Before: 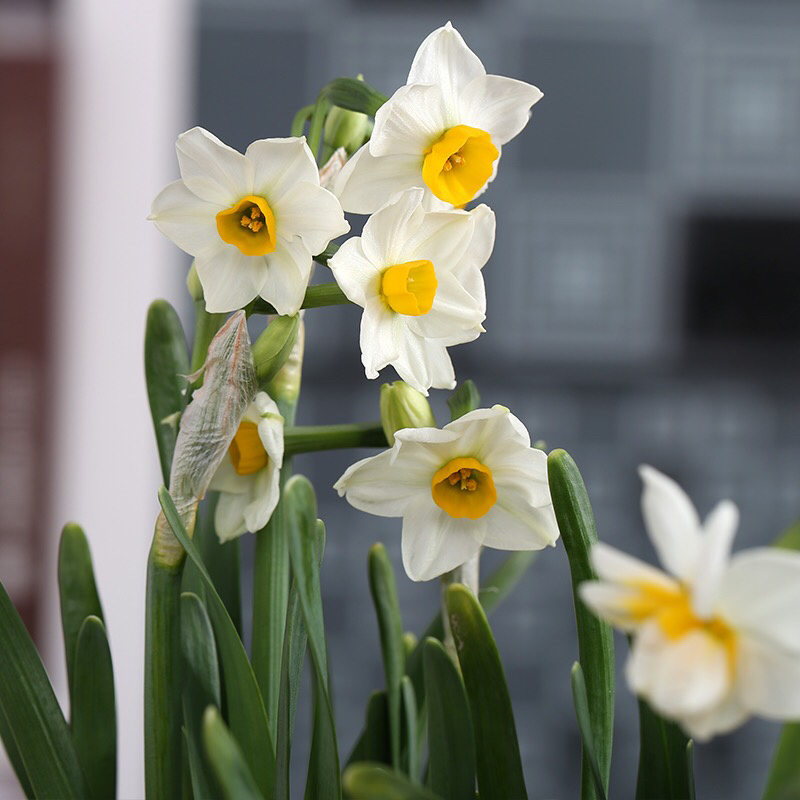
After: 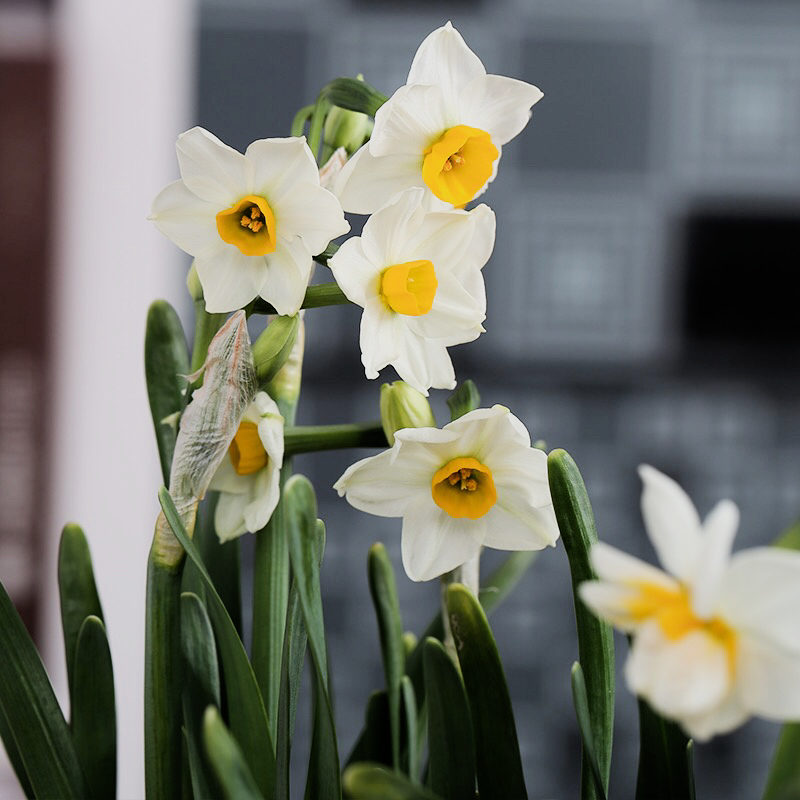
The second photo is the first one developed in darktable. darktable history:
filmic rgb: black relative exposure -7.65 EV, white relative exposure 4.56 EV, hardness 3.61, contrast 1.106
tone equalizer: -8 EV -0.417 EV, -7 EV -0.389 EV, -6 EV -0.333 EV, -5 EV -0.222 EV, -3 EV 0.222 EV, -2 EV 0.333 EV, -1 EV 0.389 EV, +0 EV 0.417 EV, edges refinement/feathering 500, mask exposure compensation -1.57 EV, preserve details no
